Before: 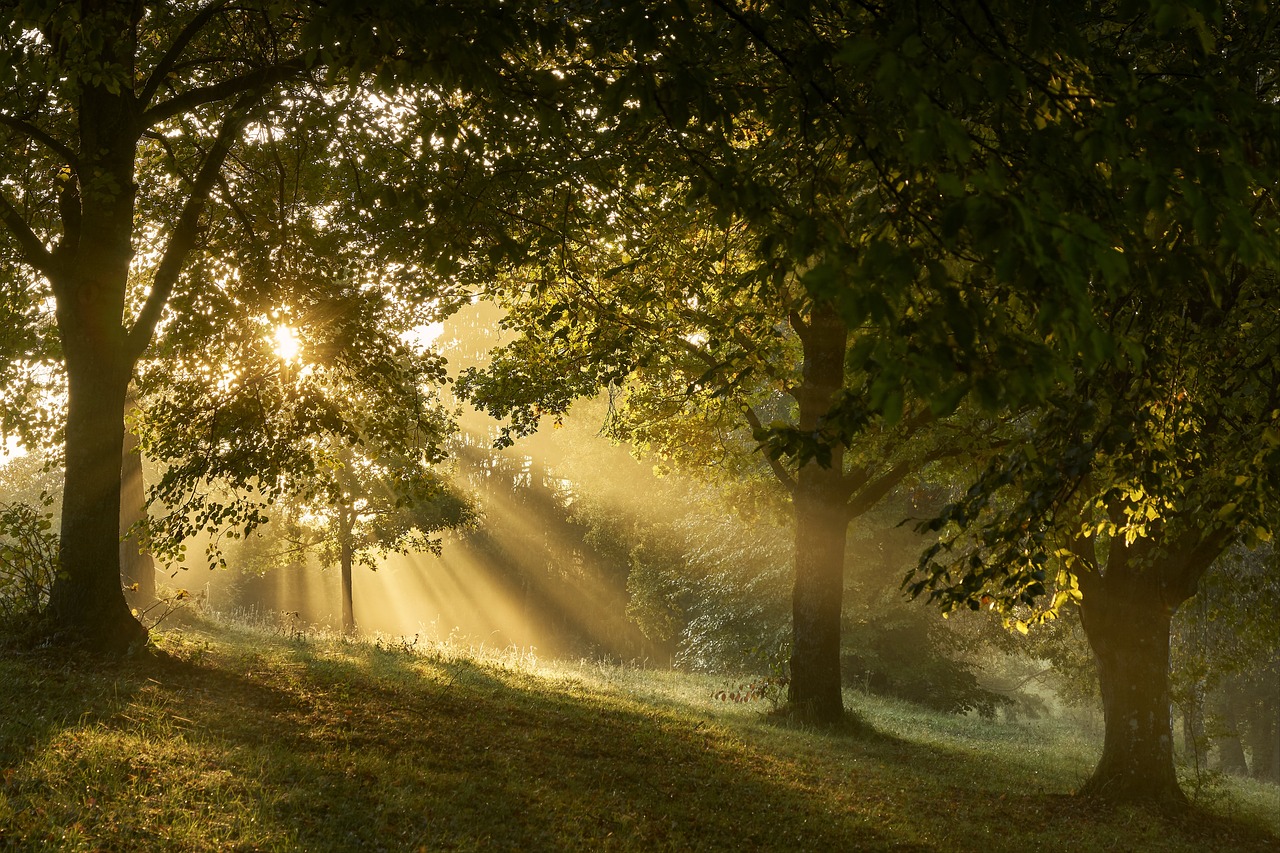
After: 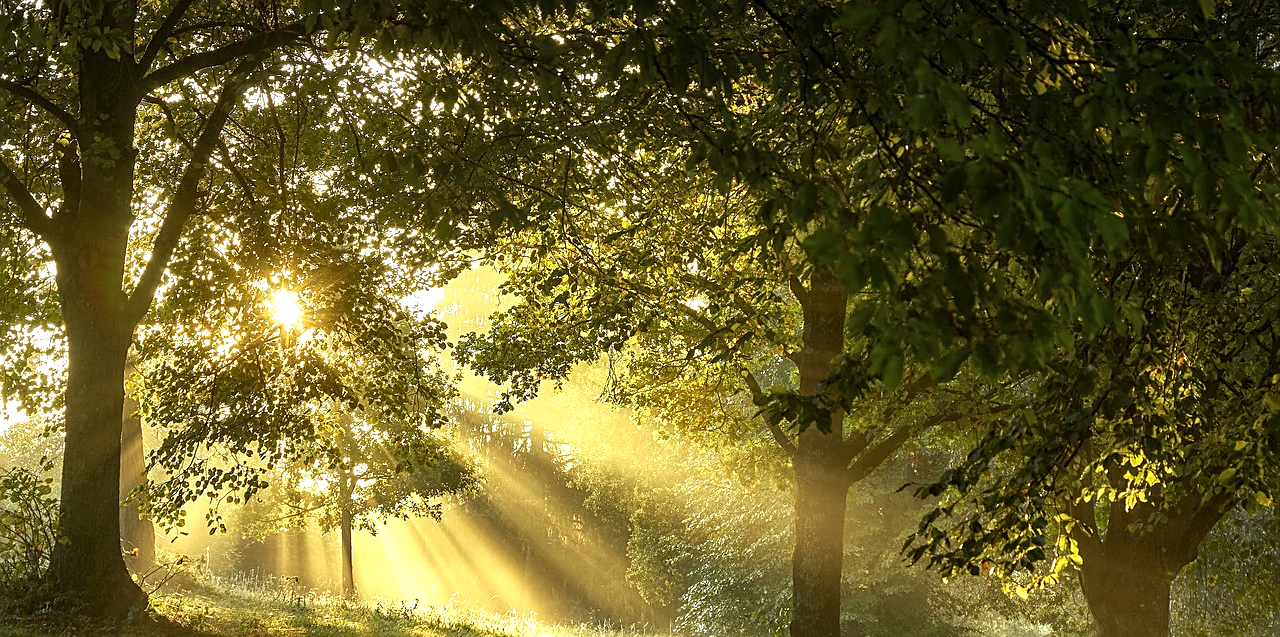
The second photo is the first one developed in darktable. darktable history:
crop: top 4.152%, bottom 21.163%
exposure: black level correction 0, exposure 0.692 EV, compensate highlight preservation false
color correction: highlights a* -6.95, highlights b* 0.689
sharpen: on, module defaults
local contrast: on, module defaults
